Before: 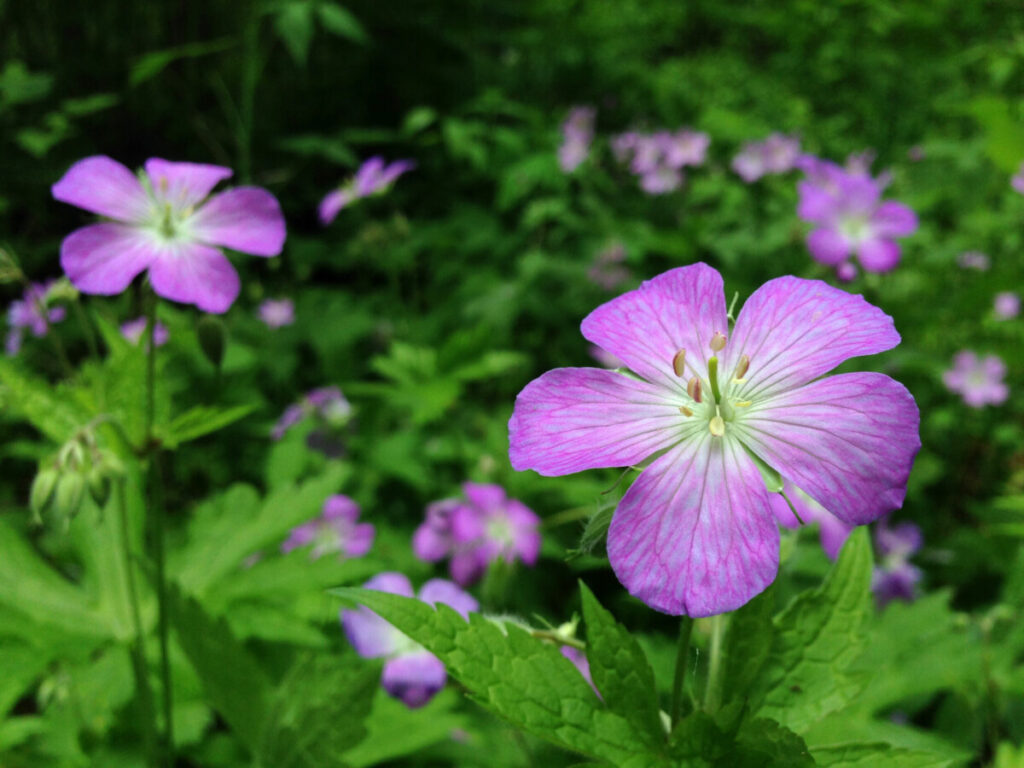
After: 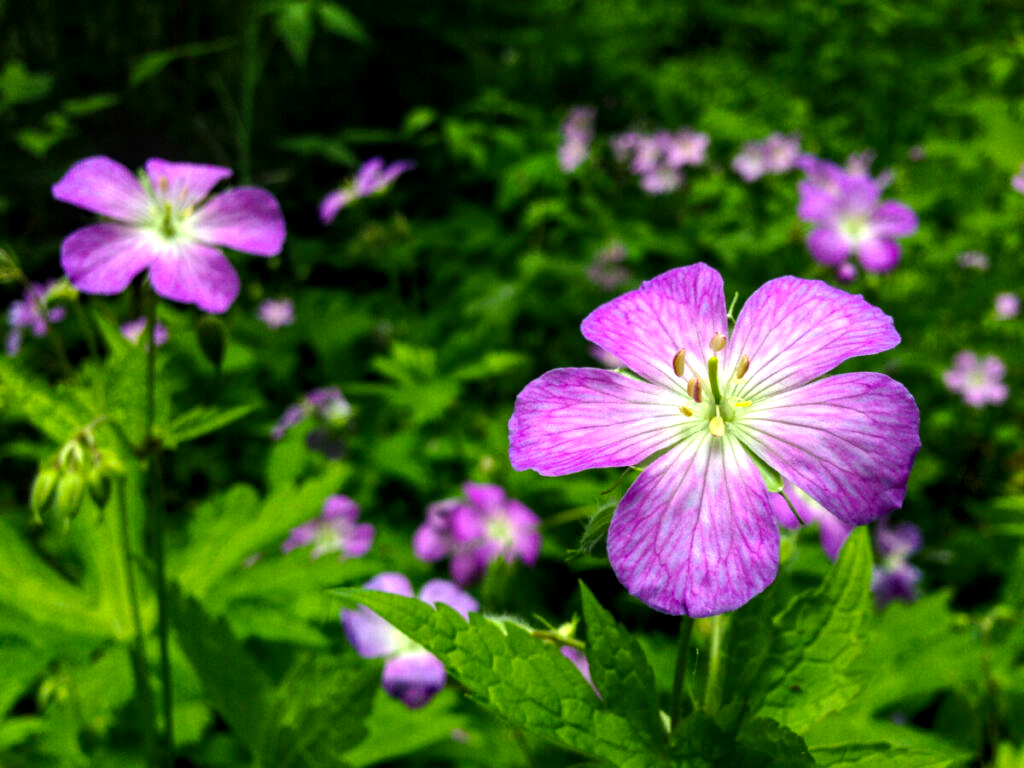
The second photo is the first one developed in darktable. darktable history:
tone equalizer: mask exposure compensation -0.493 EV
local contrast: detail 130%
color balance rgb: highlights gain › chroma 3.015%, highlights gain › hue 77.28°, perceptual saturation grading › global saturation 18.894%, perceptual brilliance grading › global brilliance 14.507%, perceptual brilliance grading › shadows -34.508%, global vibrance 27.763%
